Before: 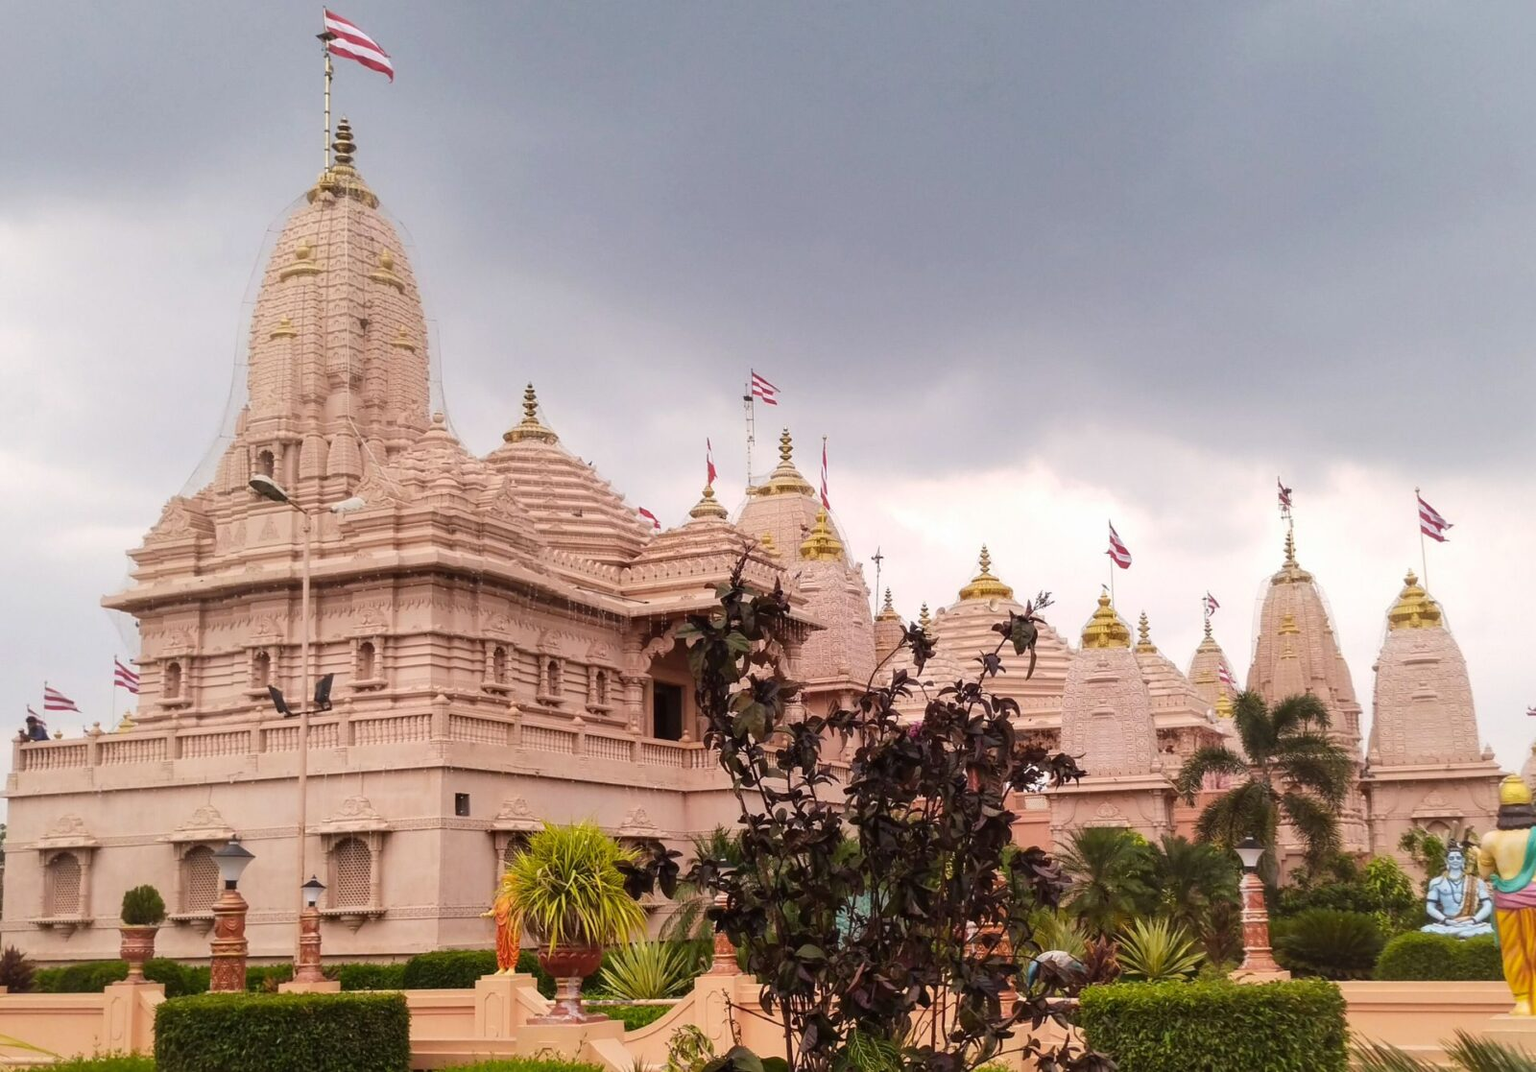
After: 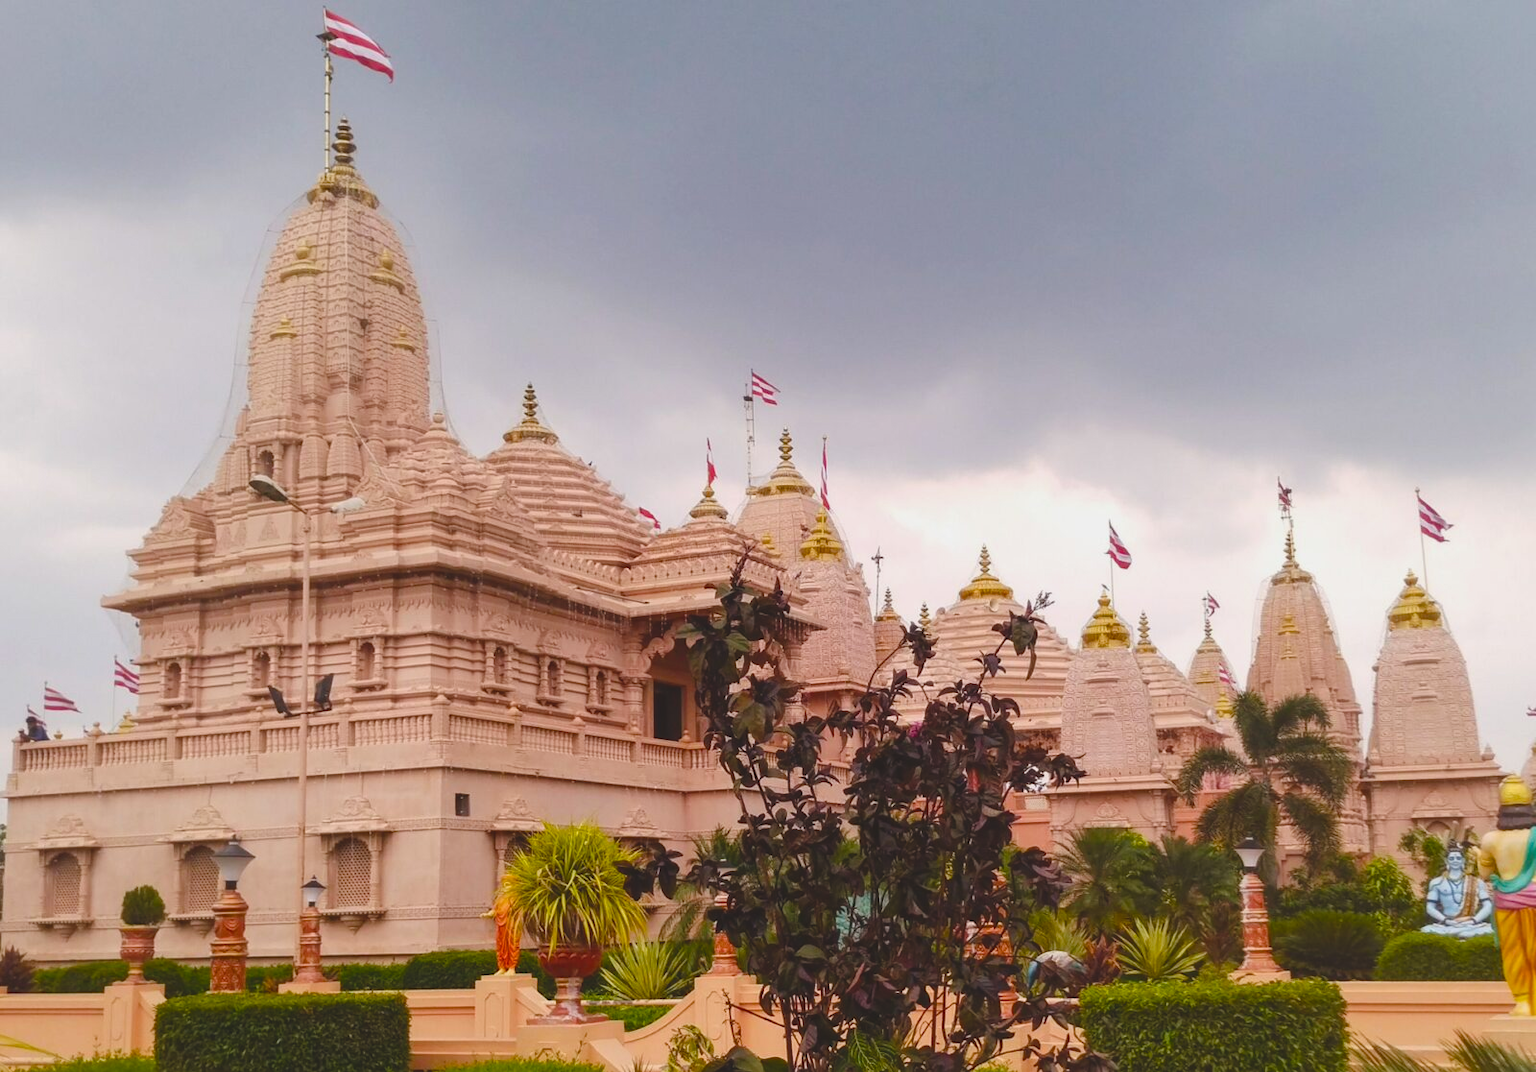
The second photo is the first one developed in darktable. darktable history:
color balance rgb: perceptual saturation grading › global saturation 35%, perceptual saturation grading › highlights -30%, perceptual saturation grading › shadows 35%, perceptual brilliance grading › global brilliance 3%, perceptual brilliance grading › highlights -3%, perceptual brilliance grading › shadows 3%
exposure: black level correction -0.014, exposure -0.193 EV, compensate highlight preservation false
